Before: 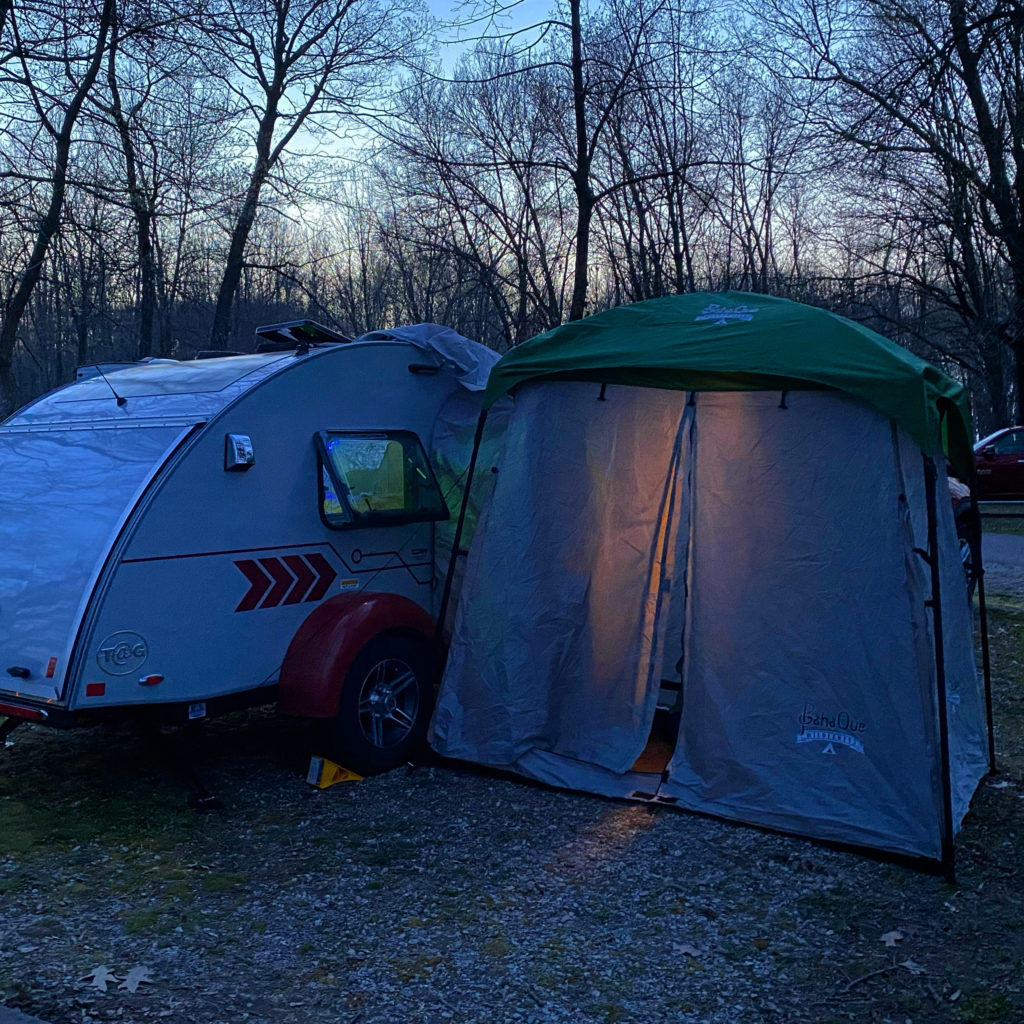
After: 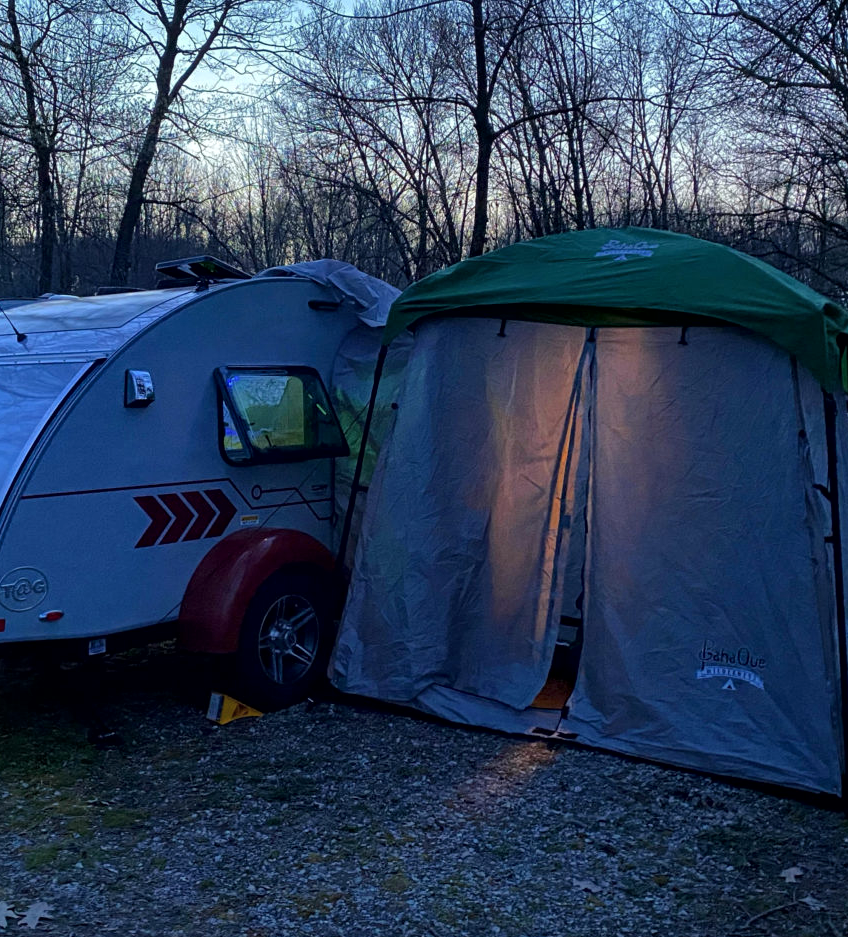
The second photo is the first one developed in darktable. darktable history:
crop: left 9.807%, top 6.259%, right 7.334%, bottom 2.177%
local contrast: mode bilateral grid, contrast 20, coarseness 50, detail 130%, midtone range 0.2
